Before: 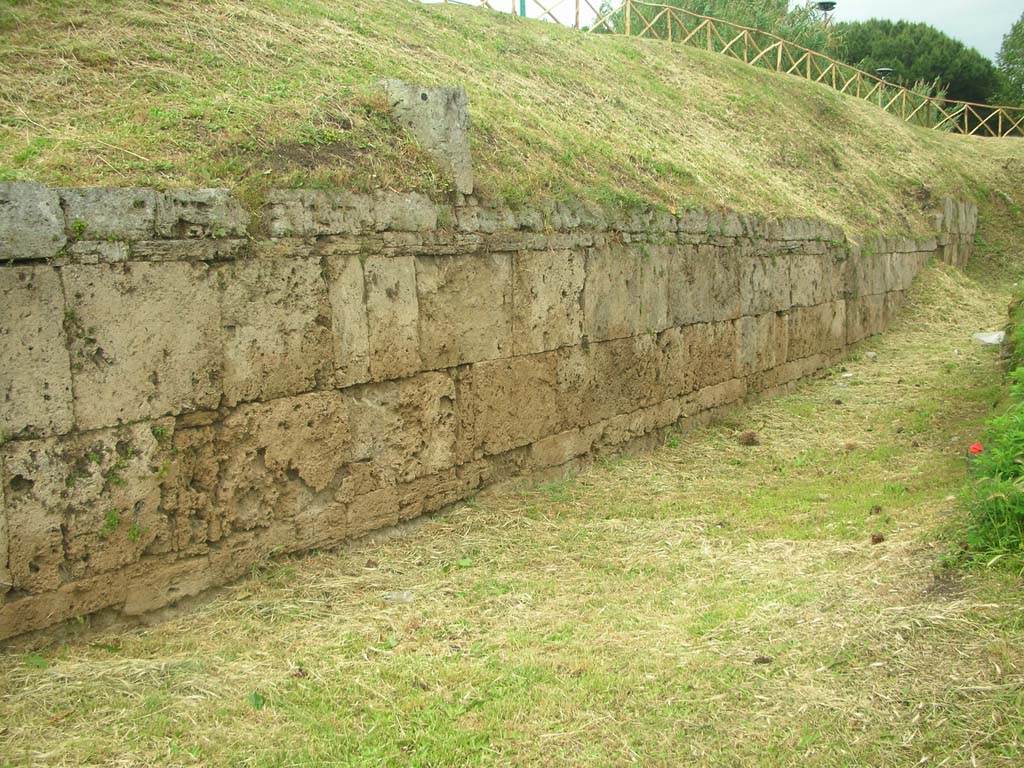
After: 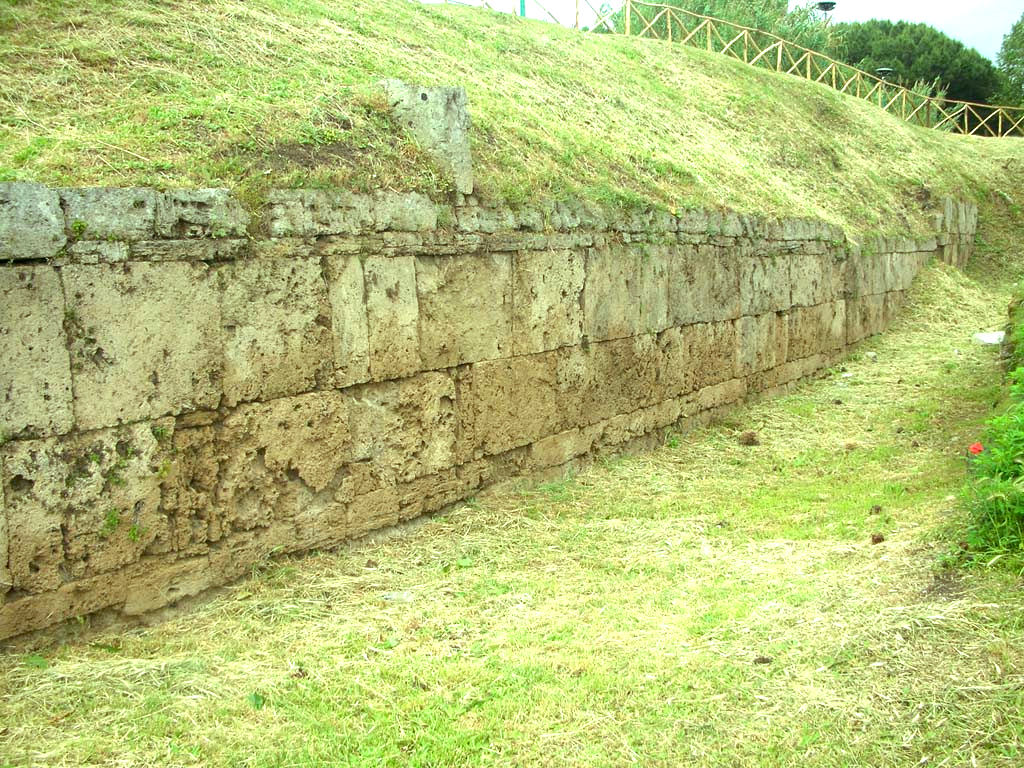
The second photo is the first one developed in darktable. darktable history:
exposure: black level correction 0.008, exposure 0.09 EV, compensate highlight preservation false
color balance rgb: shadows lift › chroma 3.07%, shadows lift › hue 282°, highlights gain › luminance 19.747%, highlights gain › chroma 2.712%, highlights gain › hue 170.53°, perceptual saturation grading › global saturation 0.342%, perceptual brilliance grading › highlights 10.264%, perceptual brilliance grading › mid-tones 5.708%
tone equalizer: mask exposure compensation -0.494 EV
